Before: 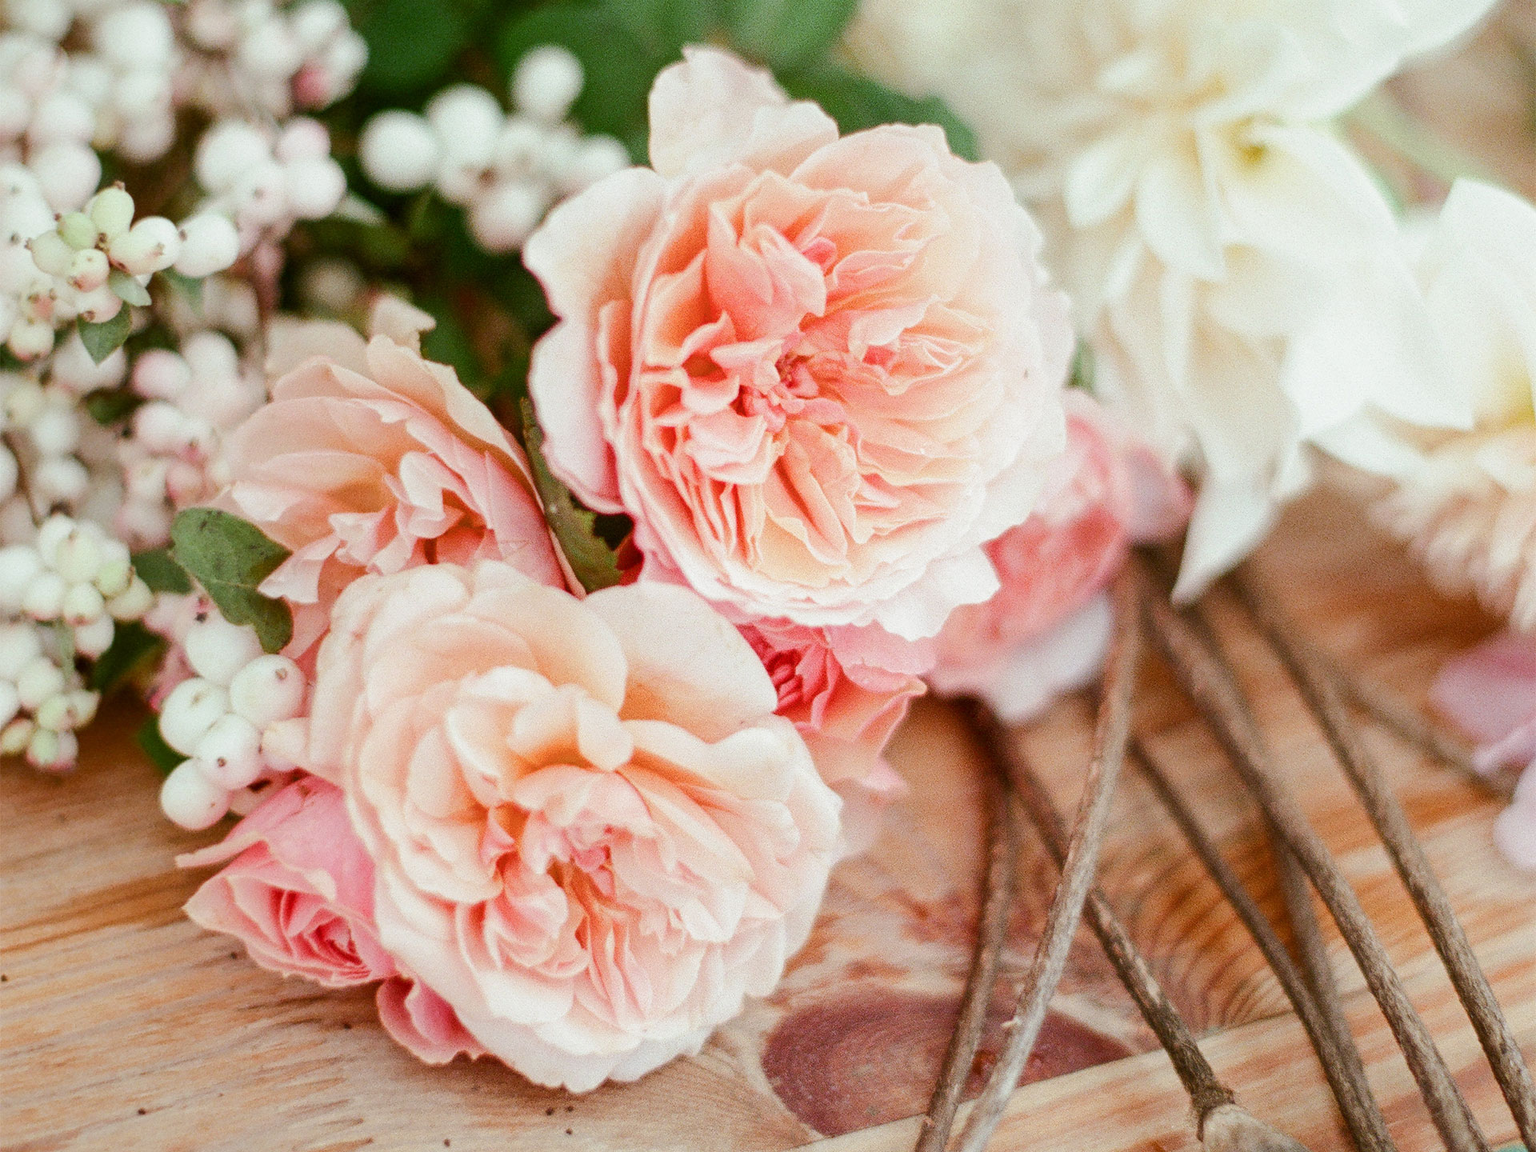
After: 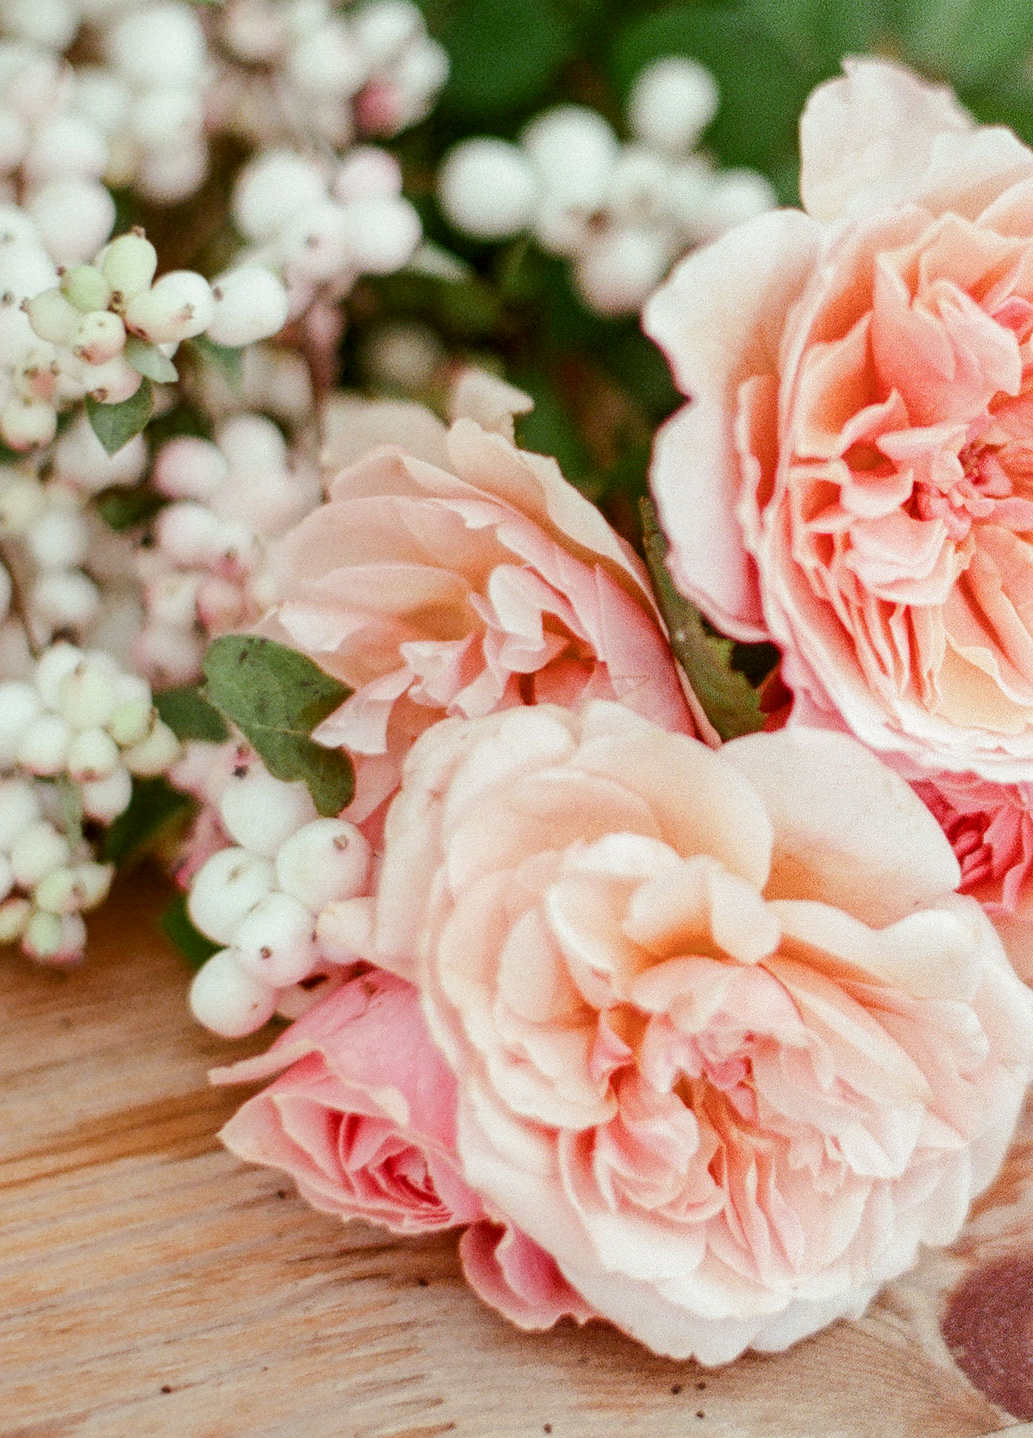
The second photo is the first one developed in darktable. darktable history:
local contrast: highlights 100%, shadows 100%, detail 120%, midtone range 0.2
crop: left 0.587%, right 45.588%, bottom 0.086%
